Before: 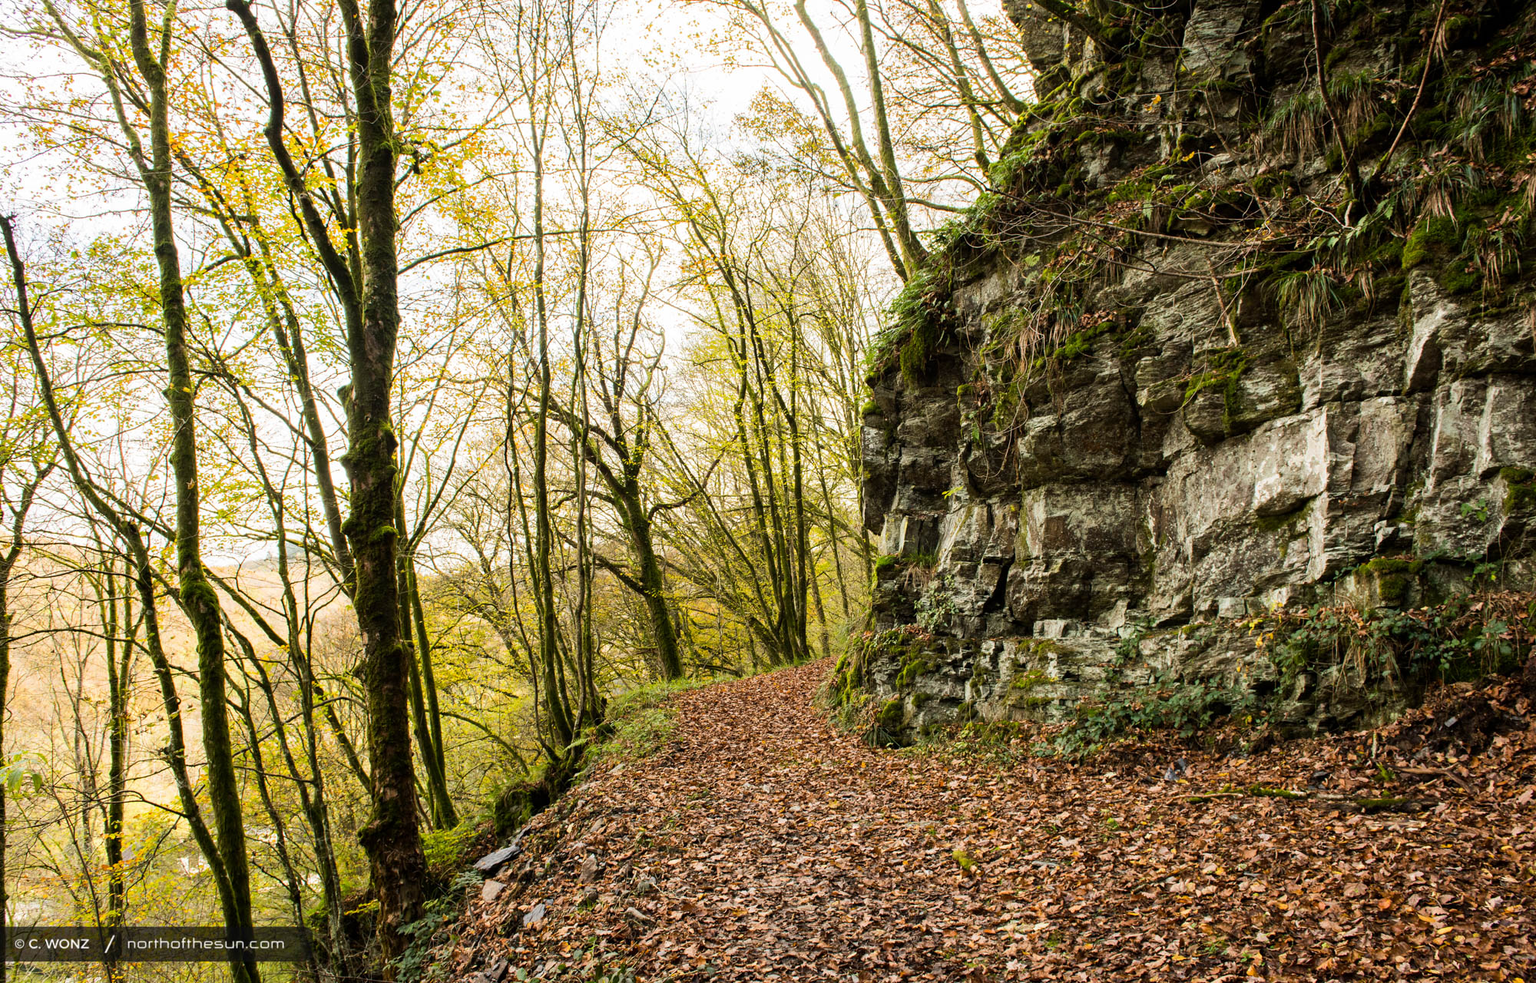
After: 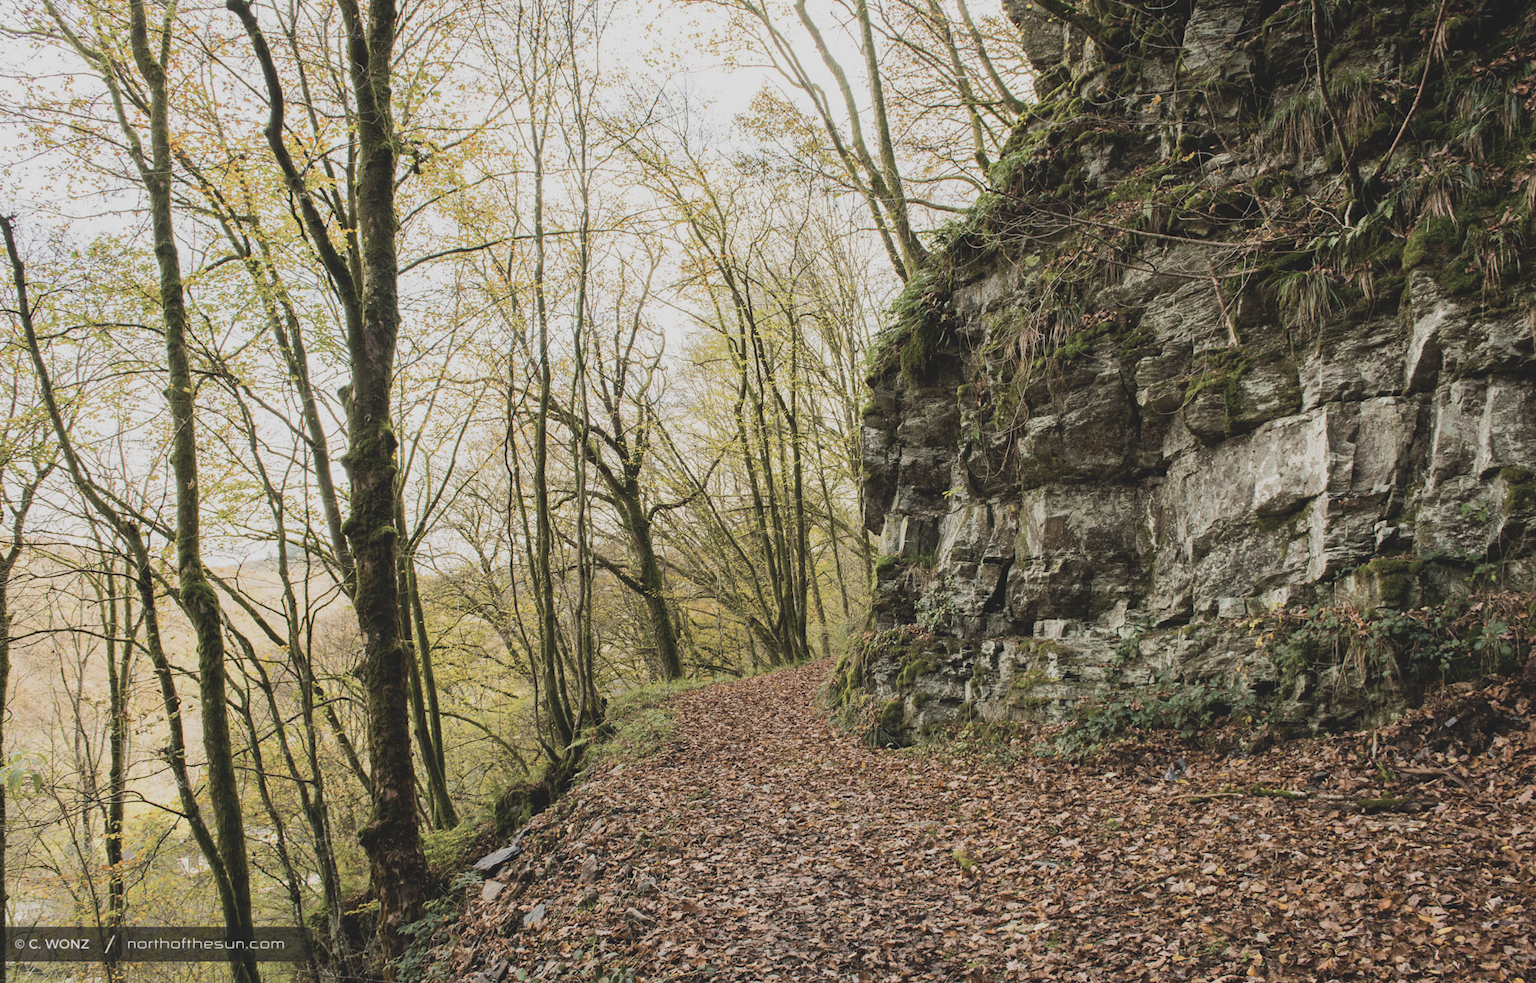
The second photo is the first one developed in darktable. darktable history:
contrast brightness saturation: contrast -0.242, saturation -0.444
